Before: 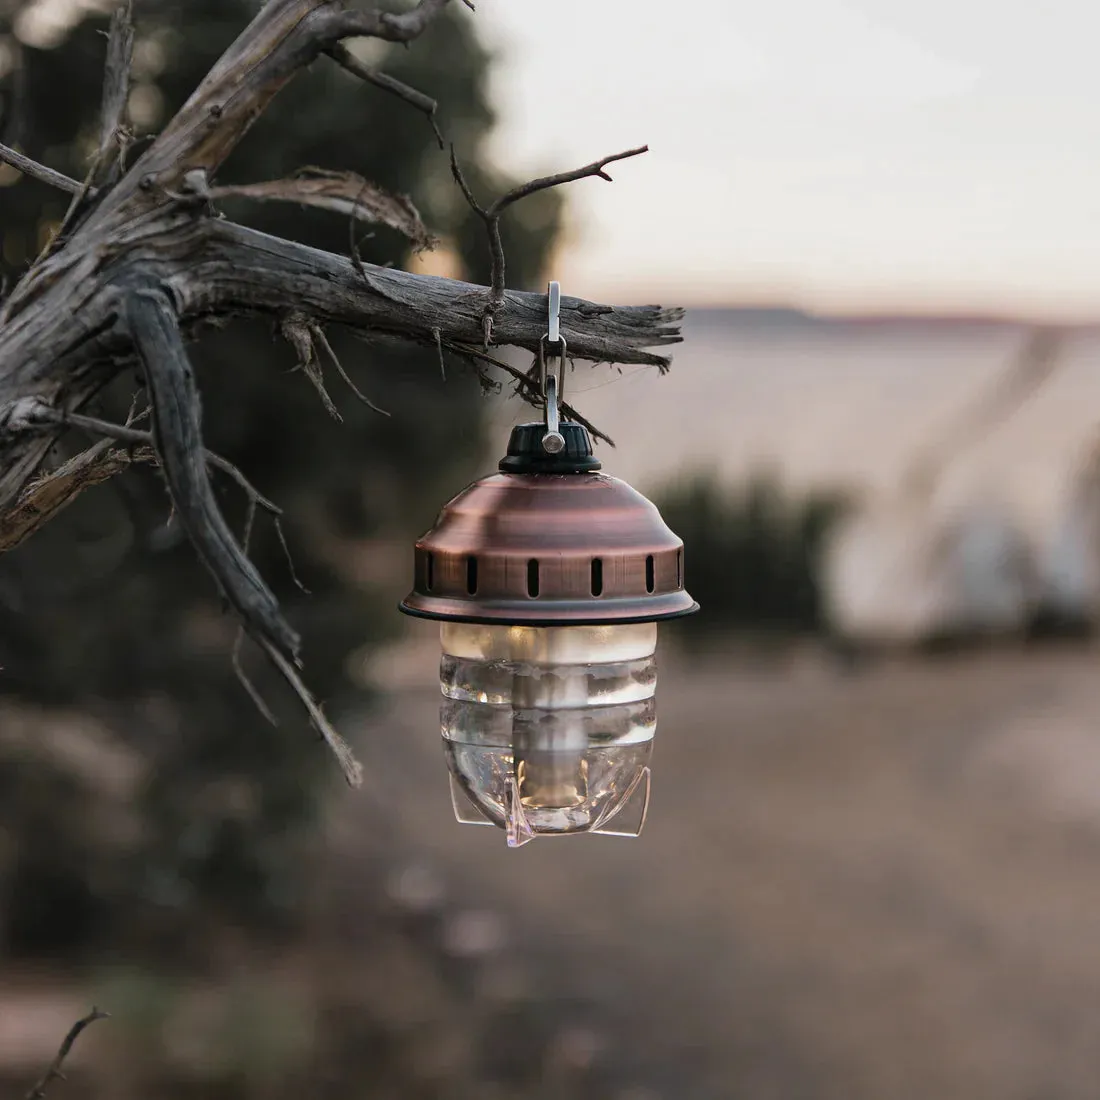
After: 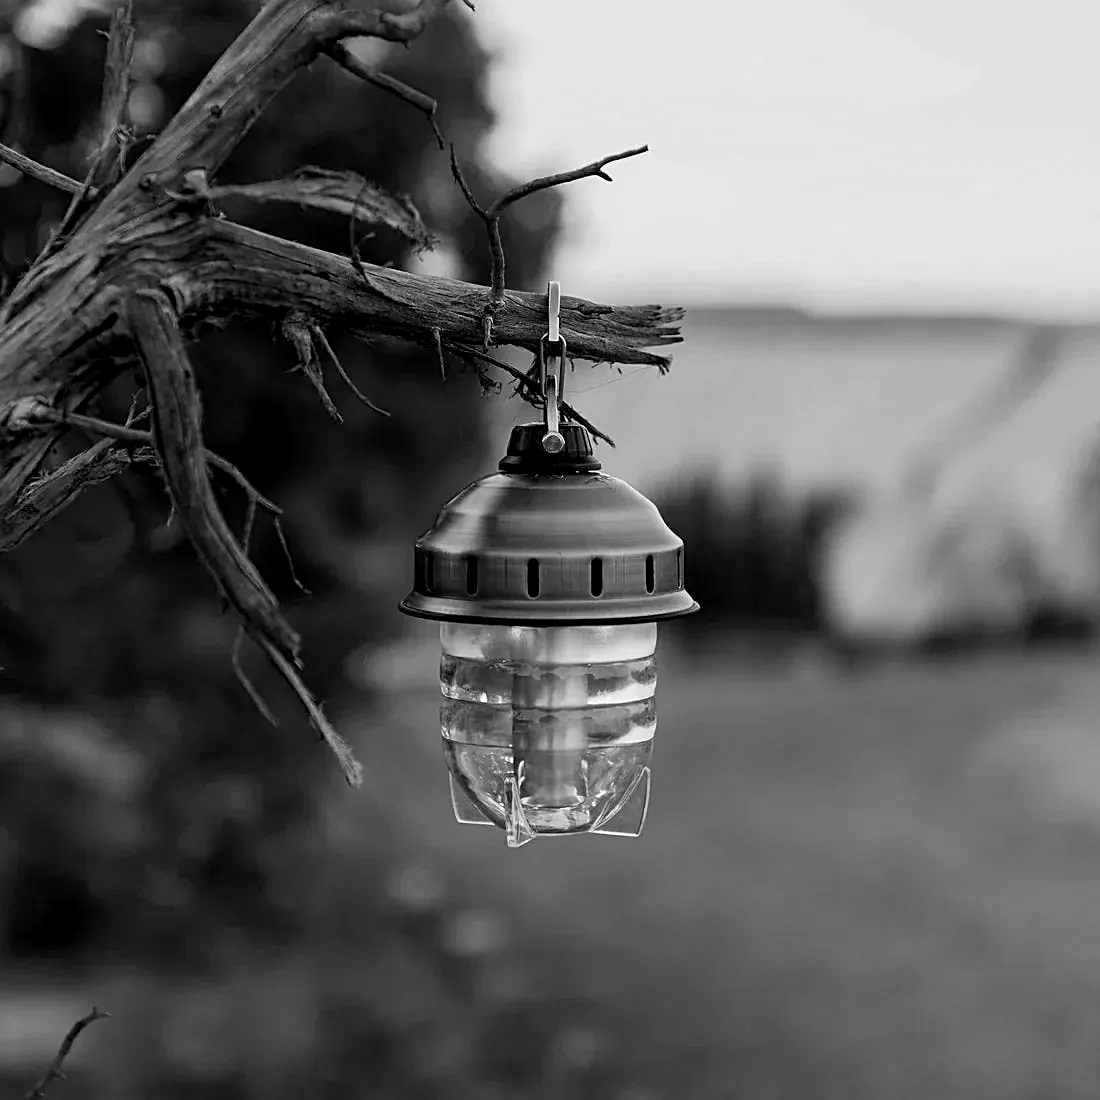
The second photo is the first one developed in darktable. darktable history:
sharpen: on, module defaults
monochrome: a 32, b 64, size 2.3
contrast brightness saturation: contrast 0.08, saturation 0.02
exposure: black level correction 0.007, compensate highlight preservation false
